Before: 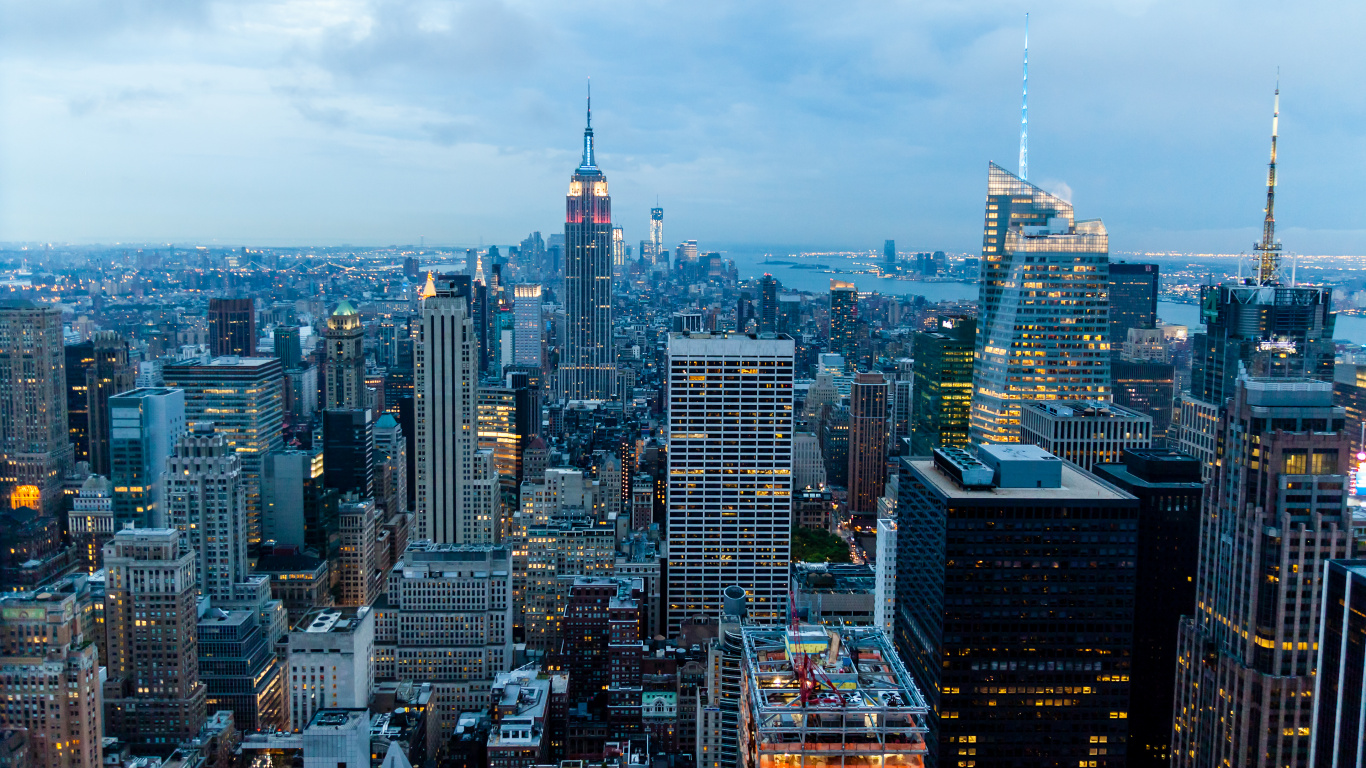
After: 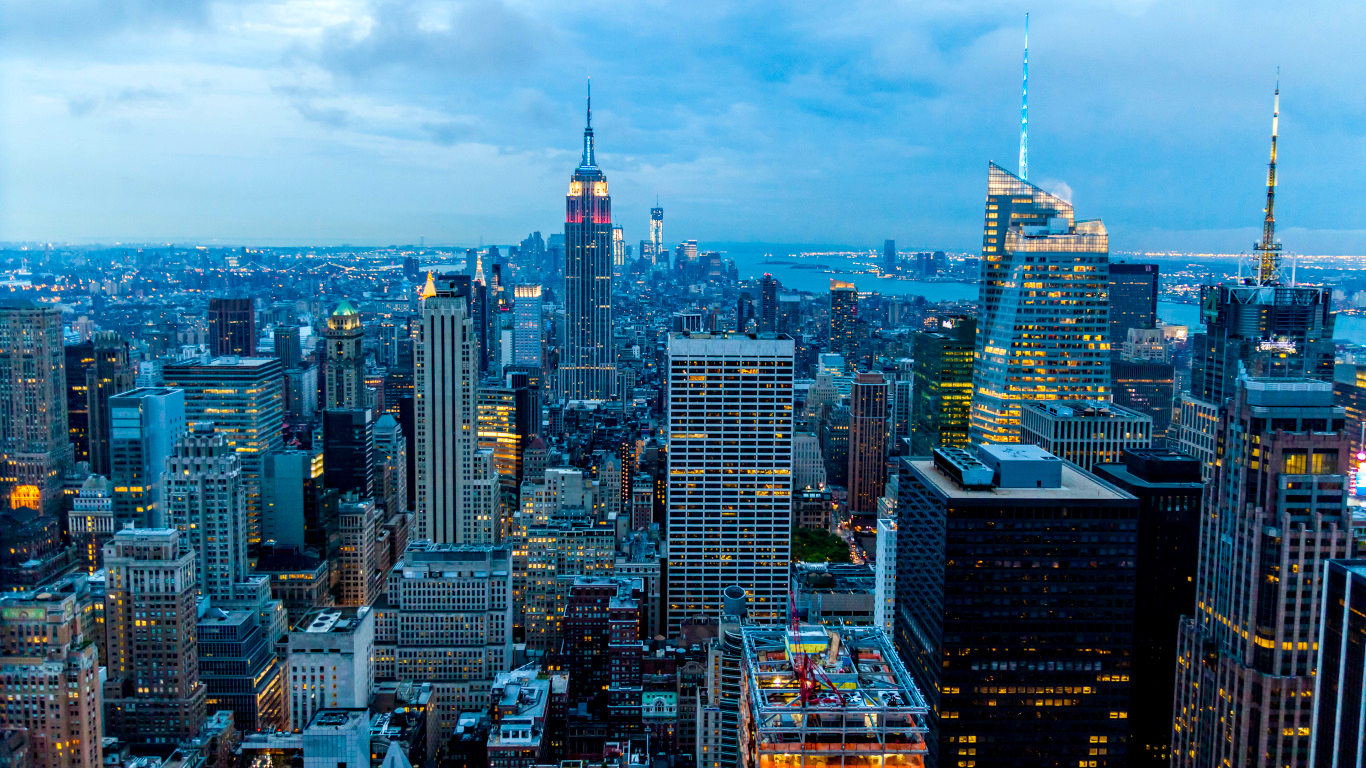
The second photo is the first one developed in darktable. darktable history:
haze removal: adaptive false
local contrast: on, module defaults
color balance rgb: power › hue 326.57°, perceptual saturation grading › global saturation 30.15%, global vibrance 20%
